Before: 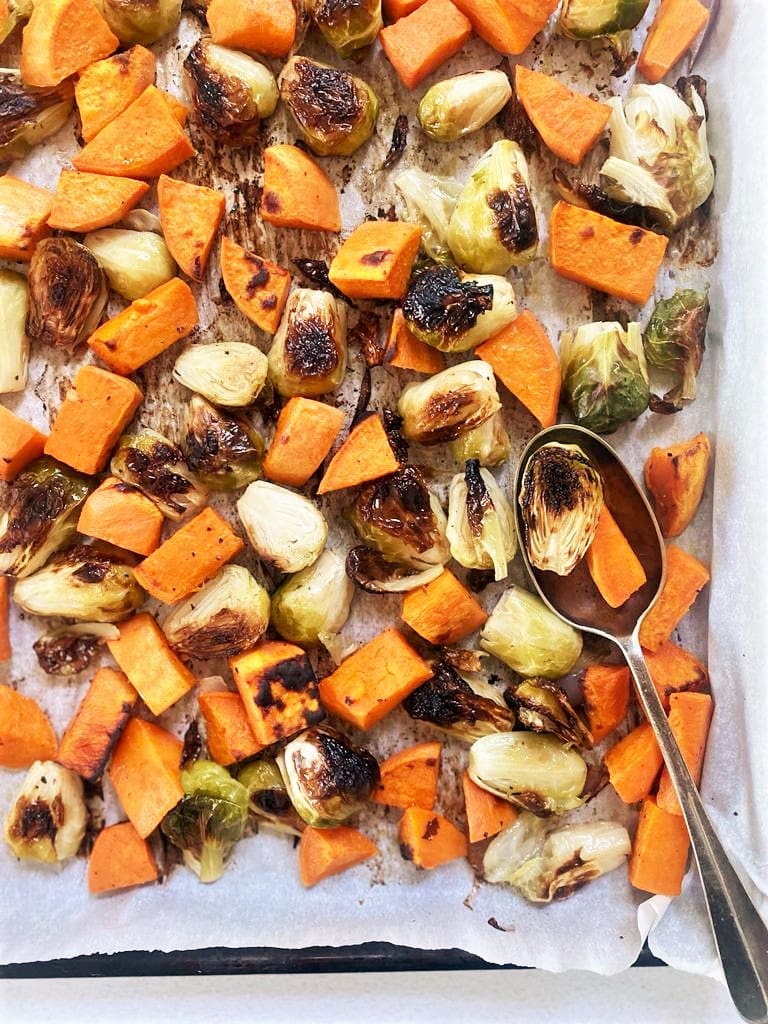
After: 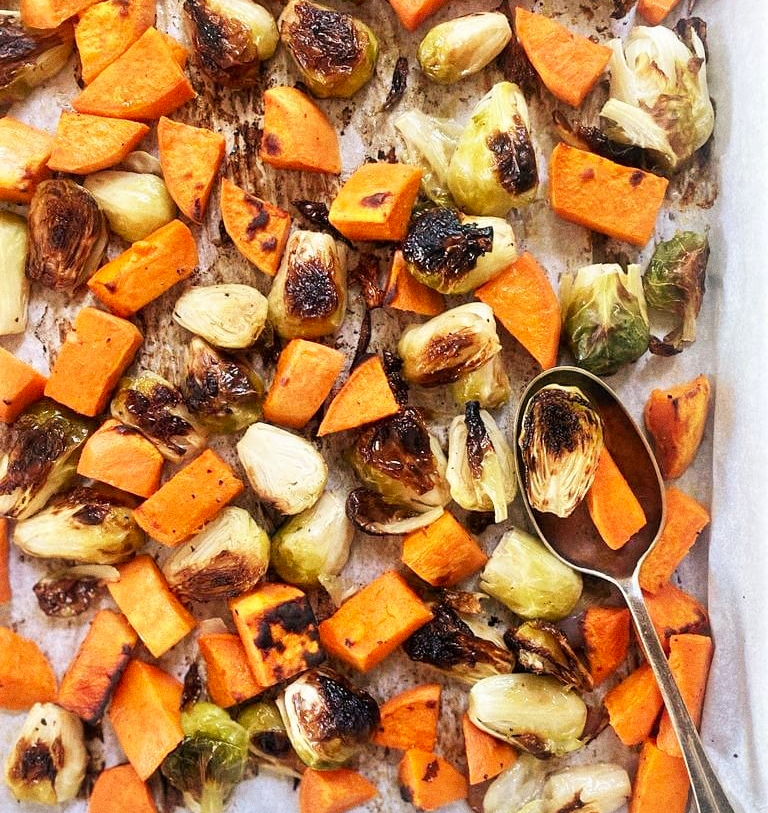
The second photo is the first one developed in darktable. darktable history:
contrast brightness saturation: contrast 0.04, saturation 0.07
crop and rotate: top 5.667%, bottom 14.937%
exposure: compensate highlight preservation false
grain: coarseness 22.88 ISO
